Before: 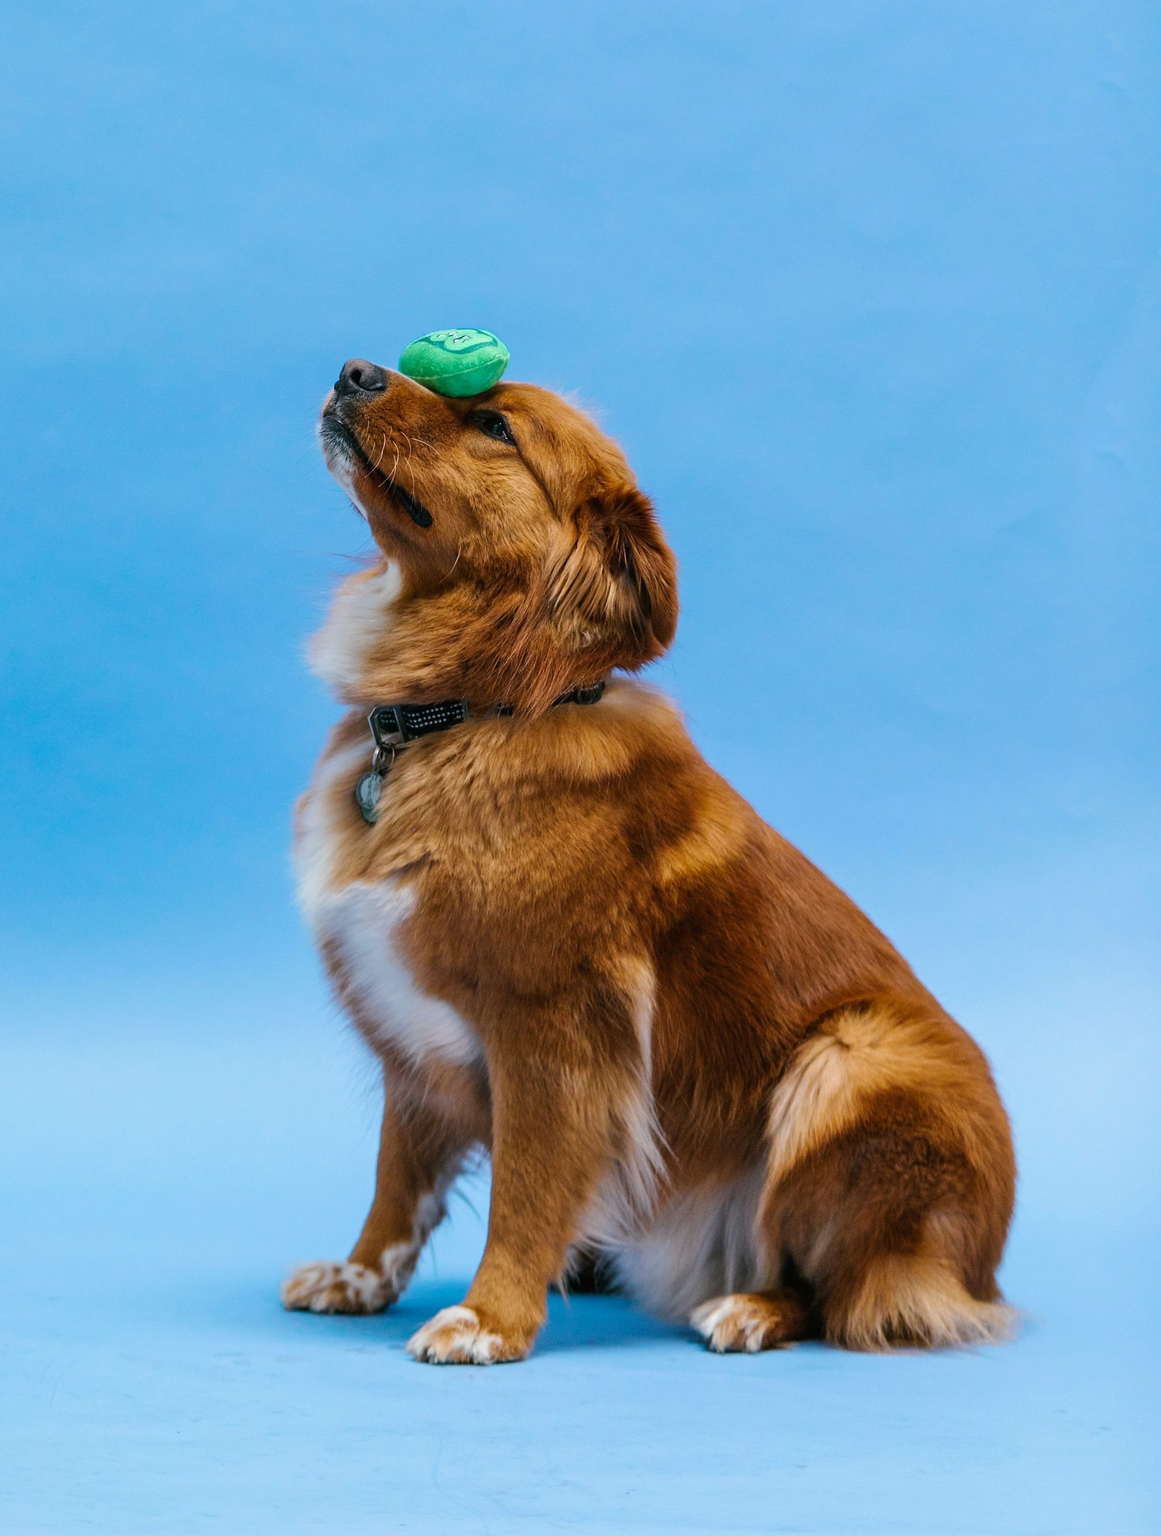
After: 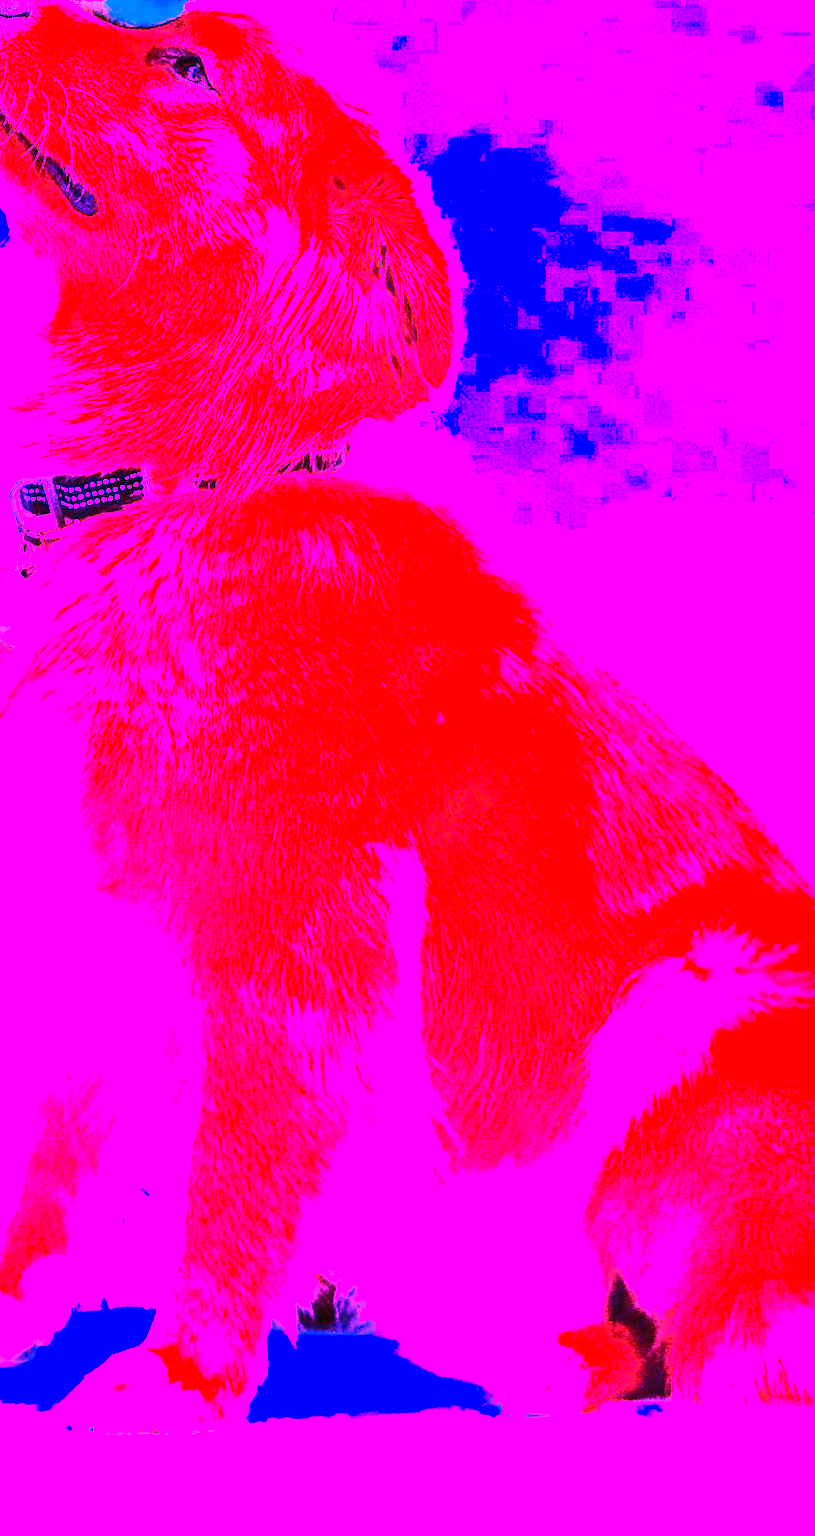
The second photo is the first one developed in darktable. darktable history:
white balance: red 8, blue 8
crop: left 31.379%, top 24.658%, right 20.326%, bottom 6.628%
contrast brightness saturation: contrast 0.2, brightness 0.15, saturation 0.14
